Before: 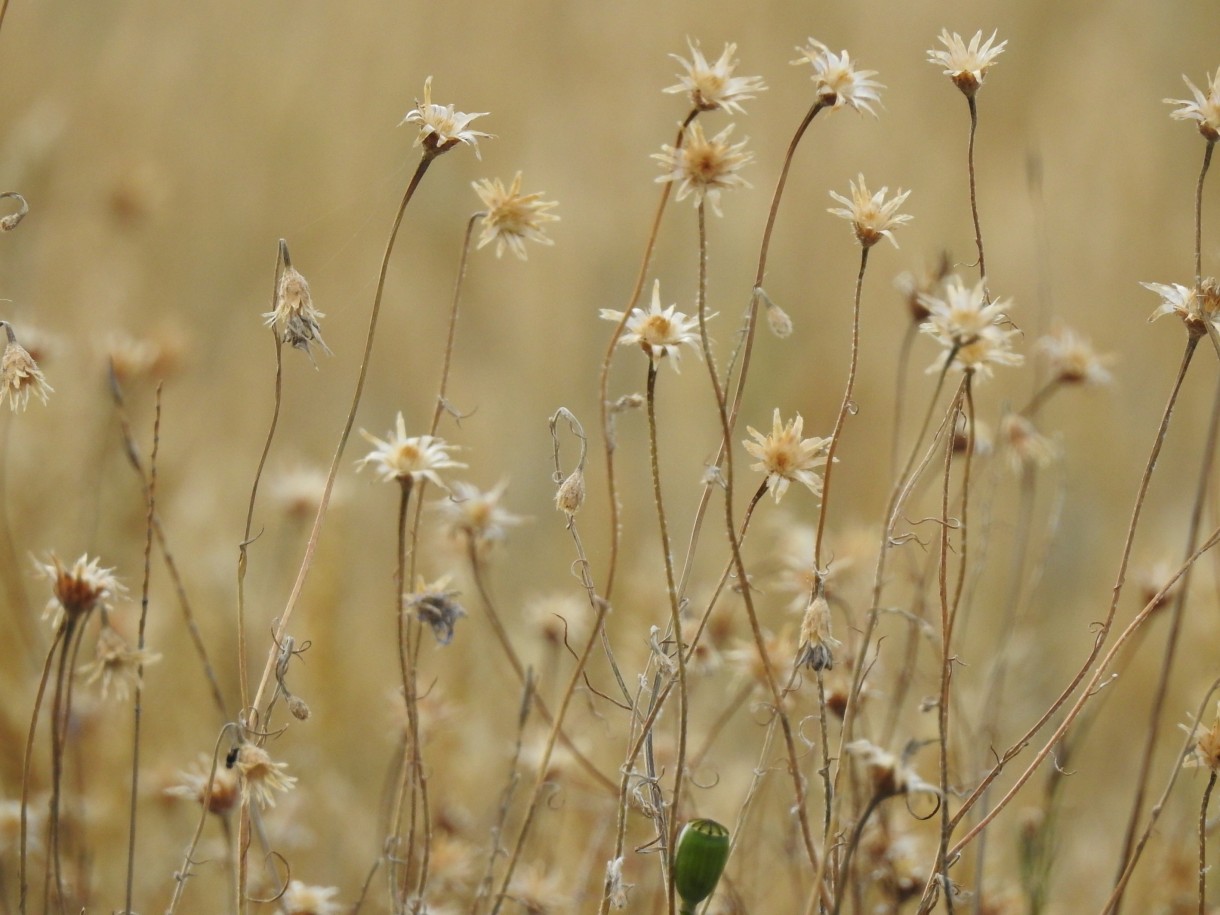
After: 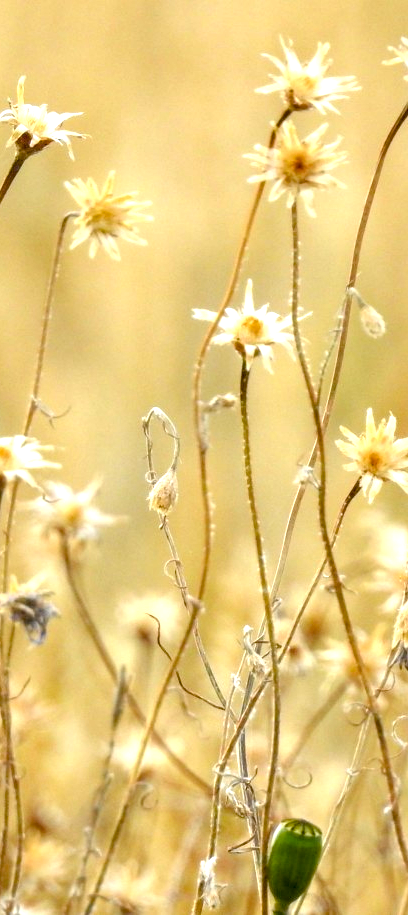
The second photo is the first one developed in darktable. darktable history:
local contrast: on, module defaults
exposure: black level correction 0.011, exposure 1.088 EV, compensate exposure bias true, compensate highlight preservation false
crop: left 33.377%, right 33.168%
color balance rgb: shadows lift › luminance -19.647%, global offset › luminance -0.467%, linear chroma grading › shadows -10.528%, linear chroma grading › global chroma 20.397%, perceptual saturation grading › global saturation -1.503%, perceptual saturation grading › highlights -7.8%, perceptual saturation grading › mid-tones 8.207%, perceptual saturation grading › shadows 3.587%, global vibrance 20%
